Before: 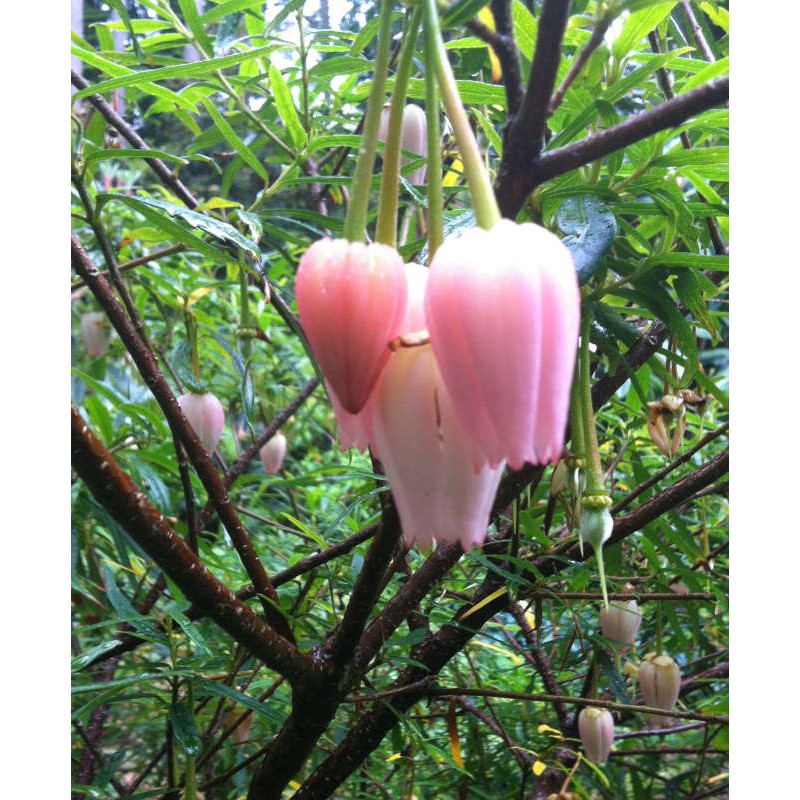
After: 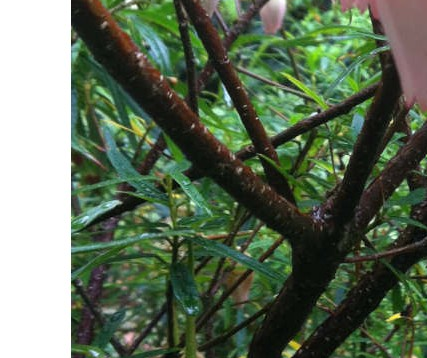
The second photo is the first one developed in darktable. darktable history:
crop and rotate: top 55.061%, right 46.573%, bottom 0.171%
